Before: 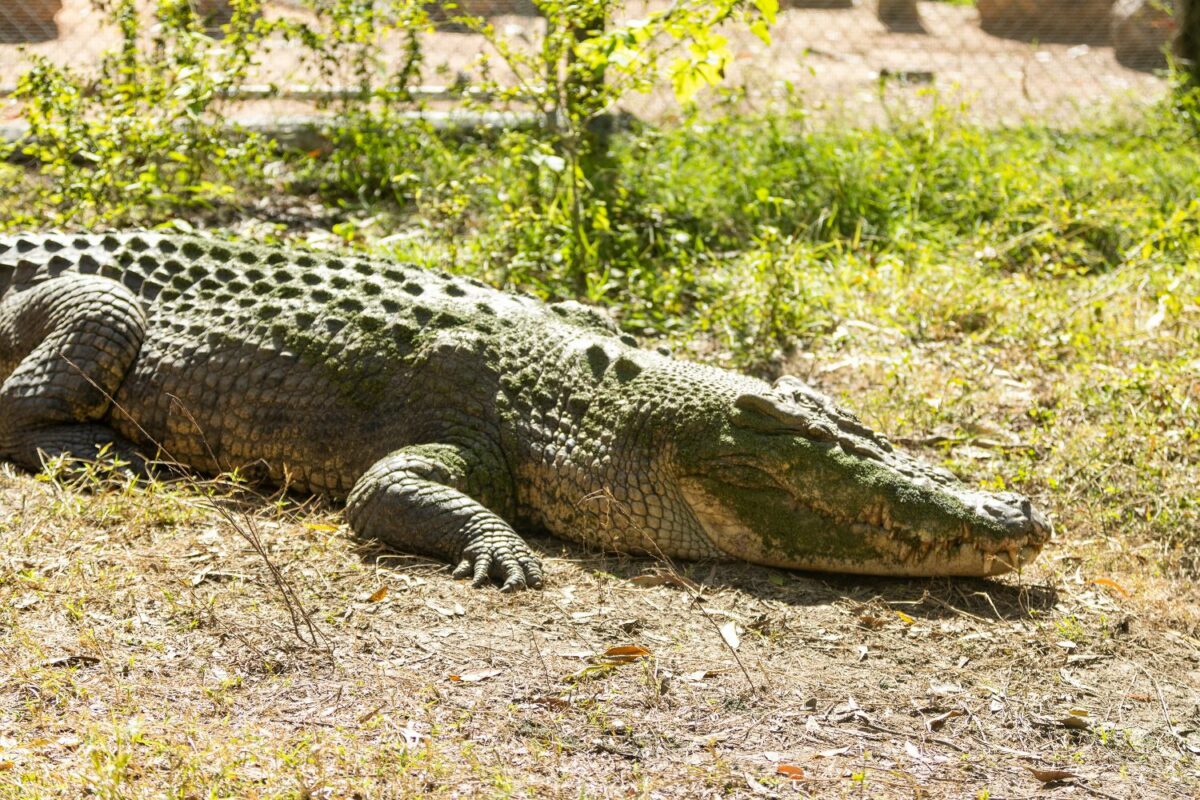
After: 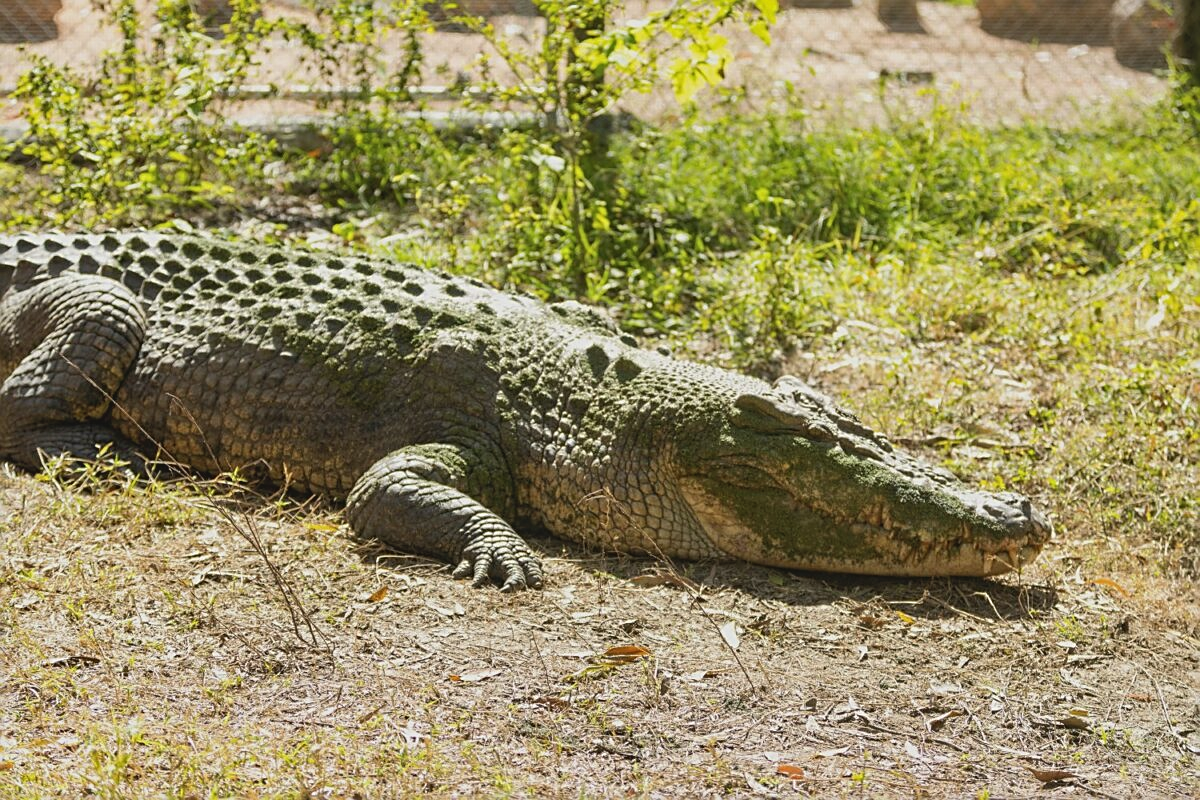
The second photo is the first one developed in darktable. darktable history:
sharpen: on, module defaults
shadows and highlights: shadows 25.14, white point adjustment -3.11, highlights -29.89
contrast brightness saturation: contrast -0.103, saturation -0.105
